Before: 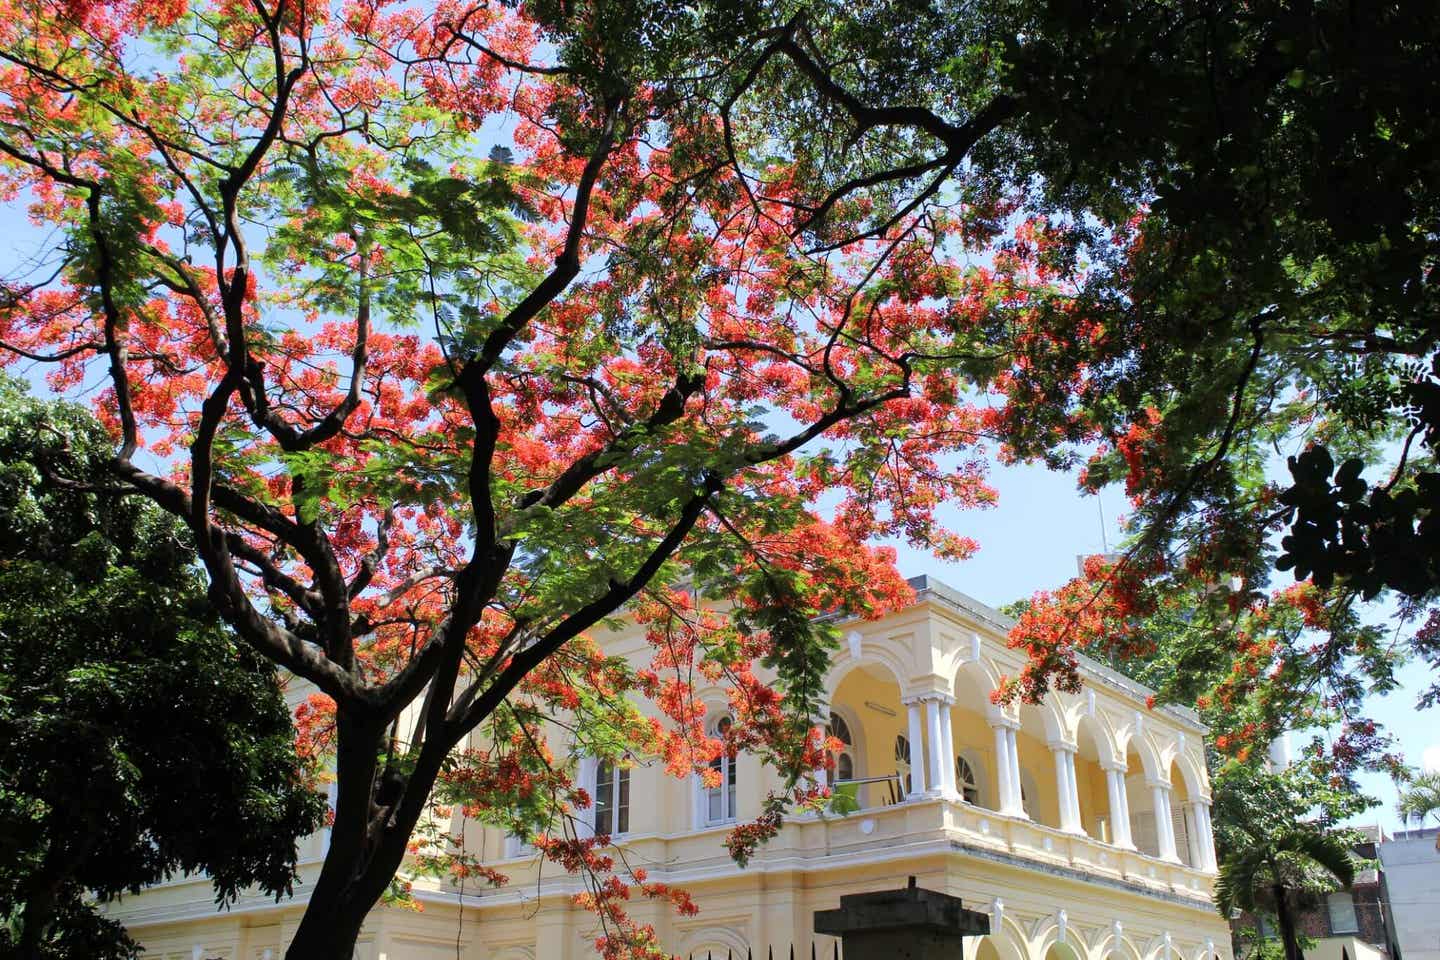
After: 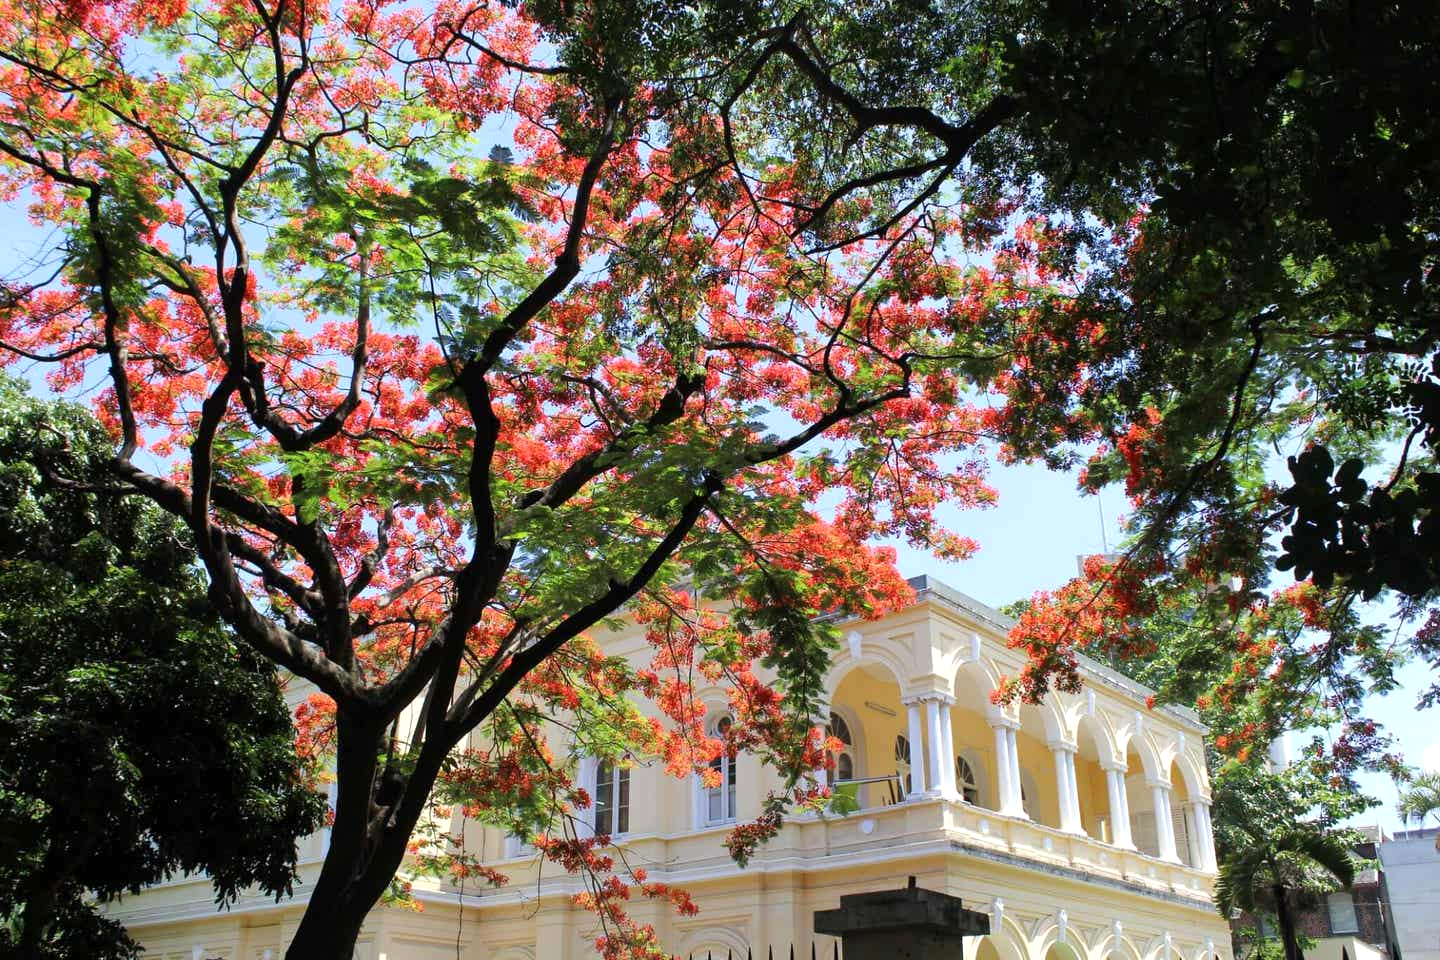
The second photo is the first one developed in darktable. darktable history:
vignetting: fall-off start 116.05%, fall-off radius 59.56%, brightness -0.575
exposure: exposure 0.171 EV, compensate exposure bias true, compensate highlight preservation false
